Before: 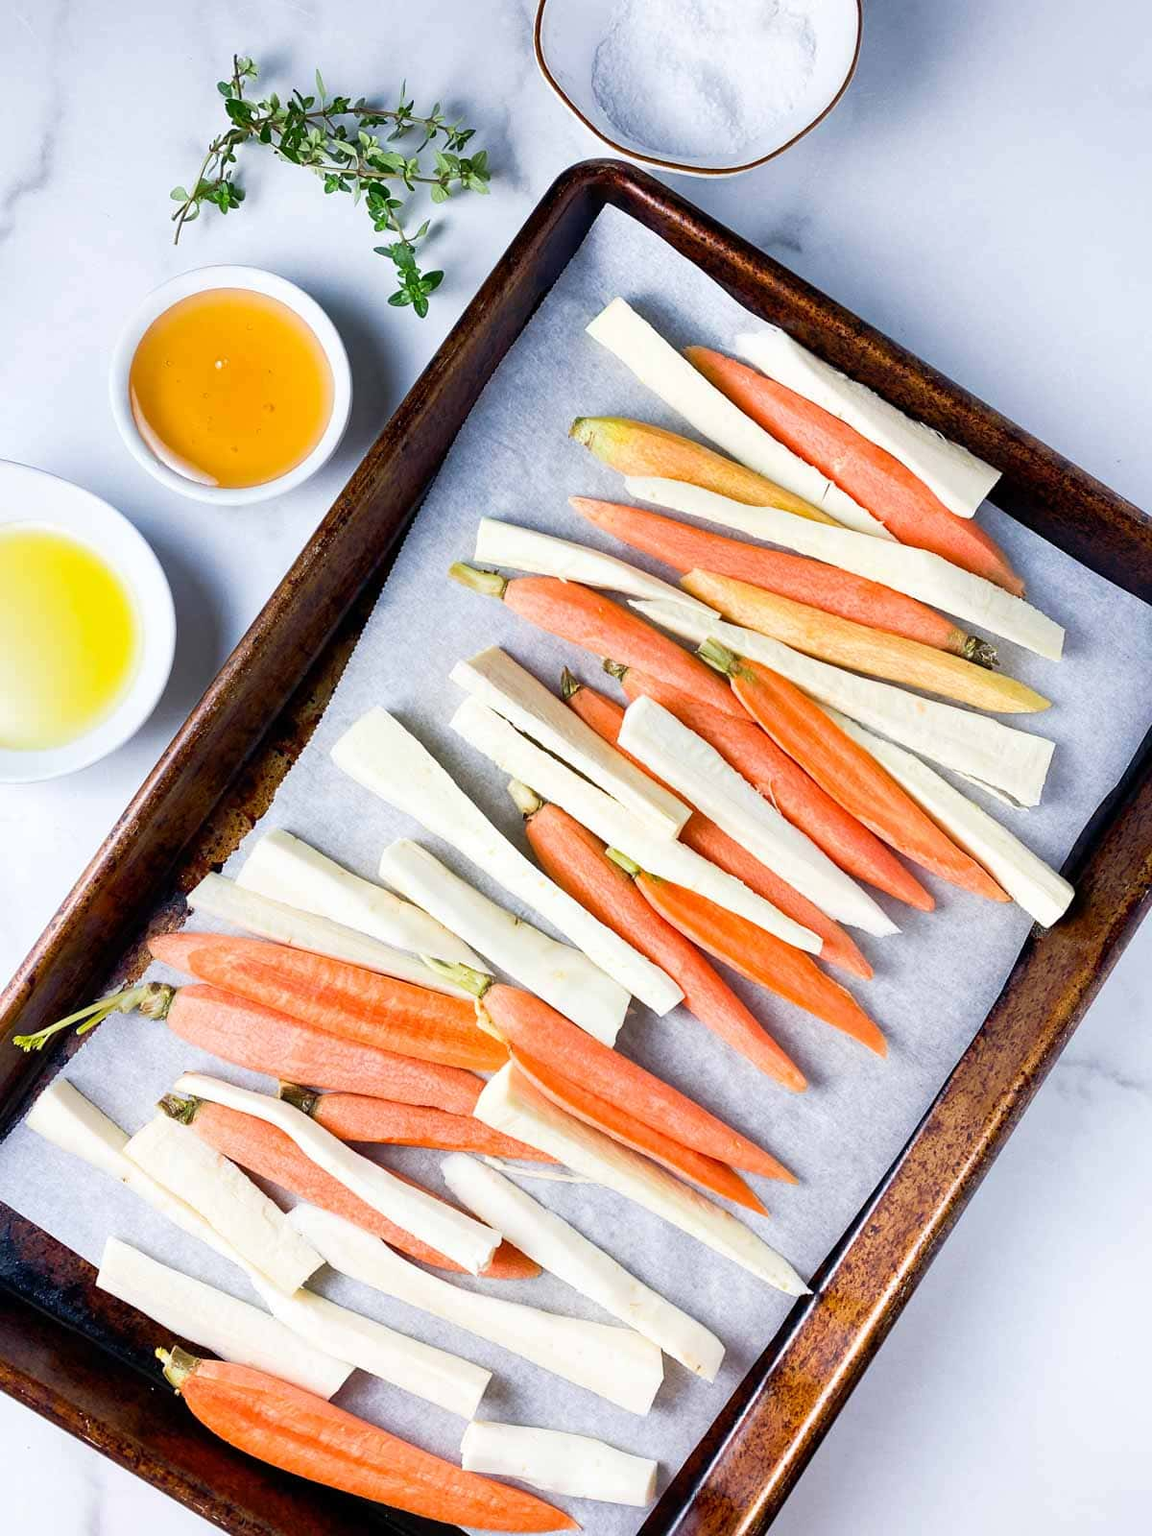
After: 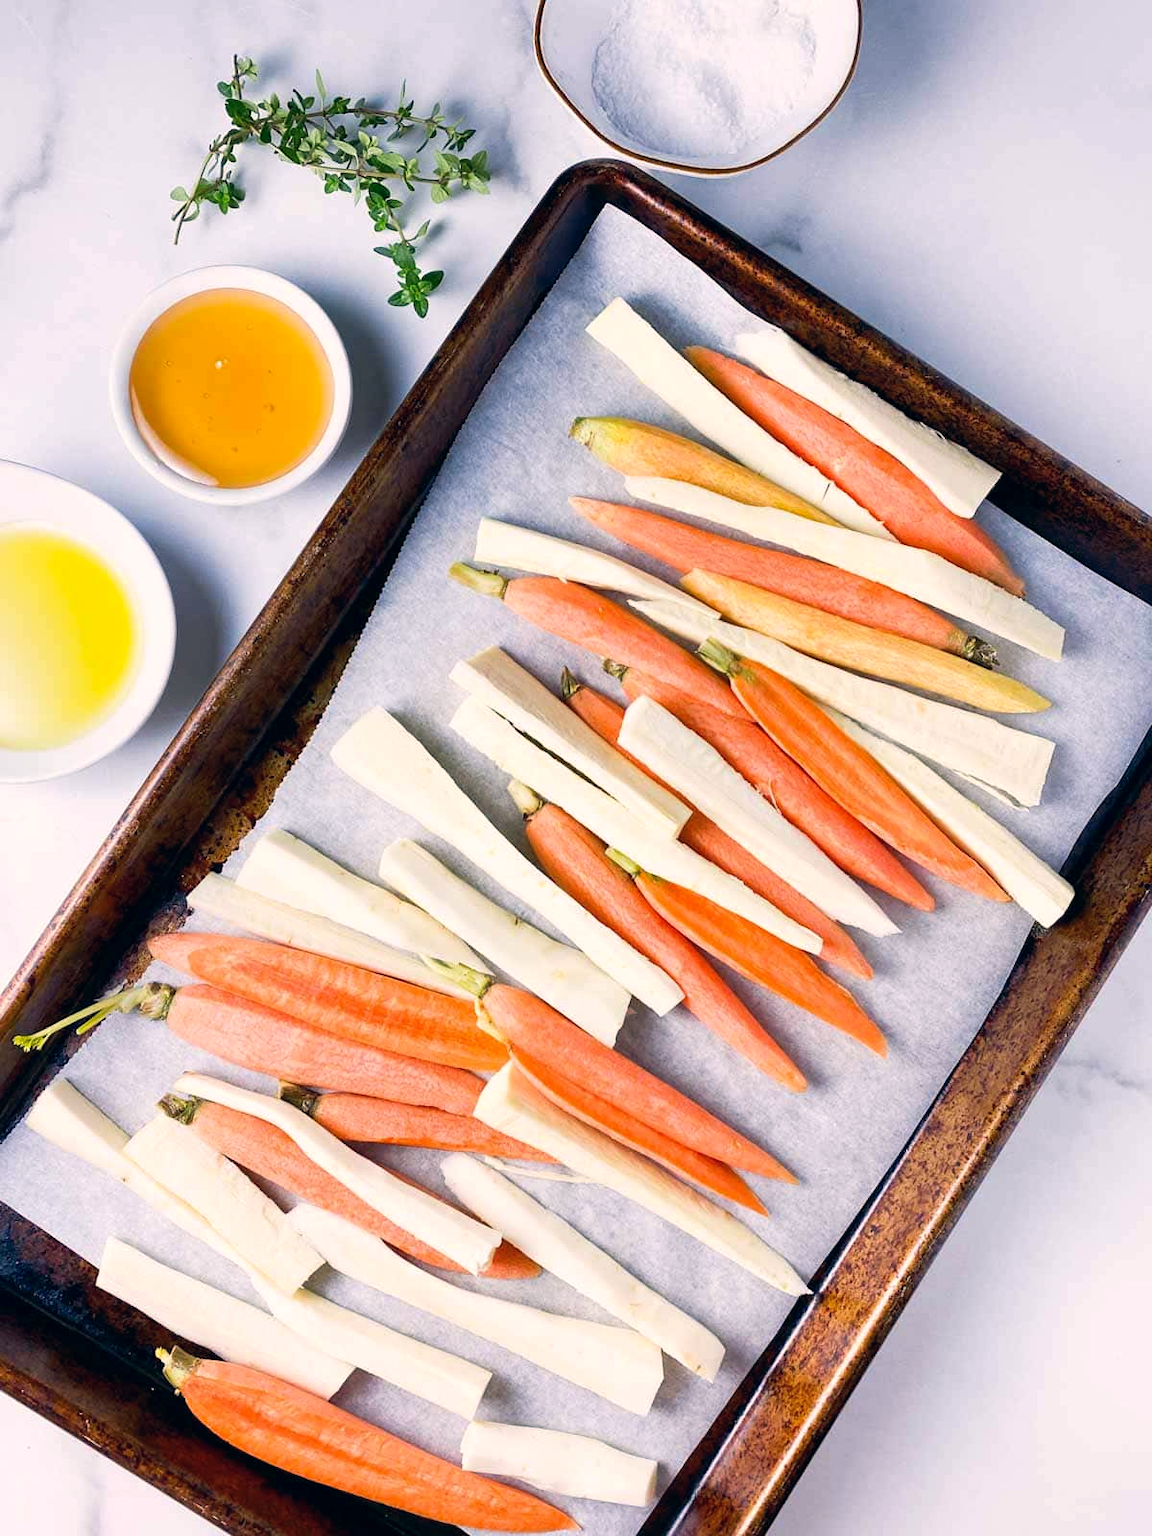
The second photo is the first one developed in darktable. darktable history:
color correction: highlights a* 5.48, highlights b* 5.28, shadows a* -4.29, shadows b* -5.14
